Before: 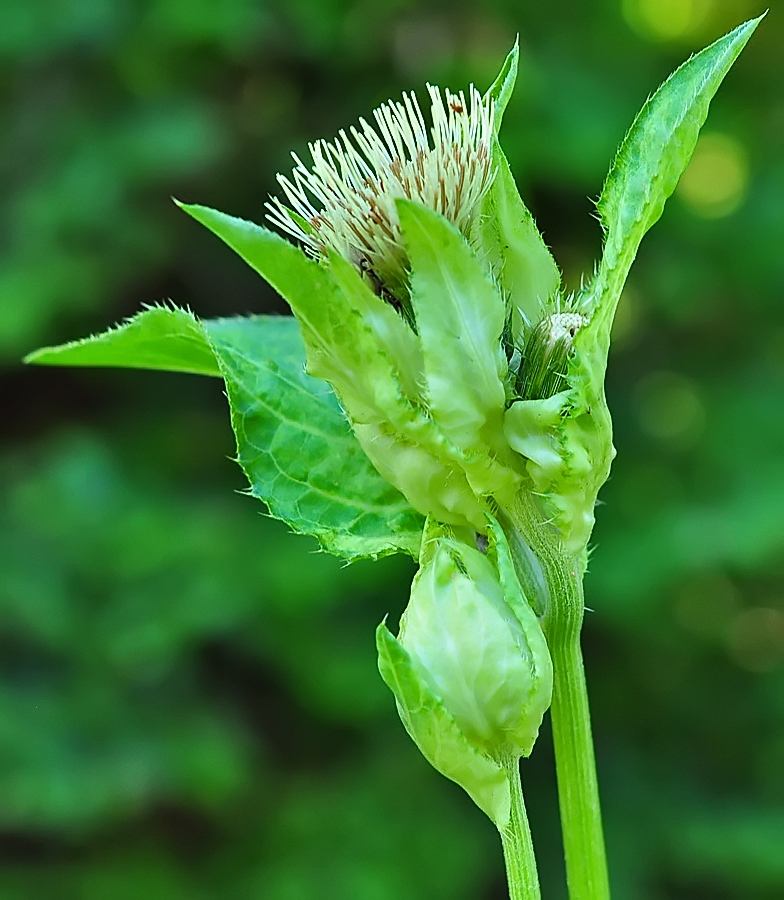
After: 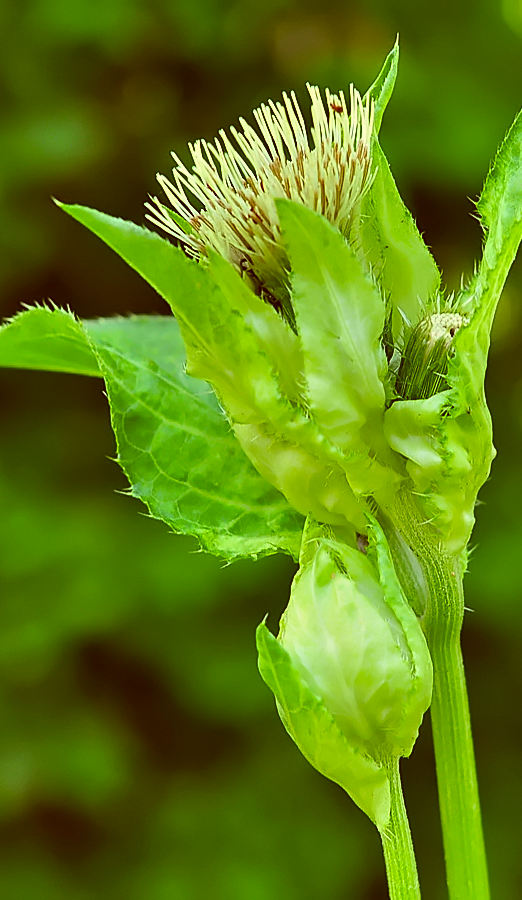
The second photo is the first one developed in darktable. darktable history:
crop: left 15.419%, right 17.914%
color correction: highlights a* 1.12, highlights b* 24.26, shadows a* 15.58, shadows b* 24.26
